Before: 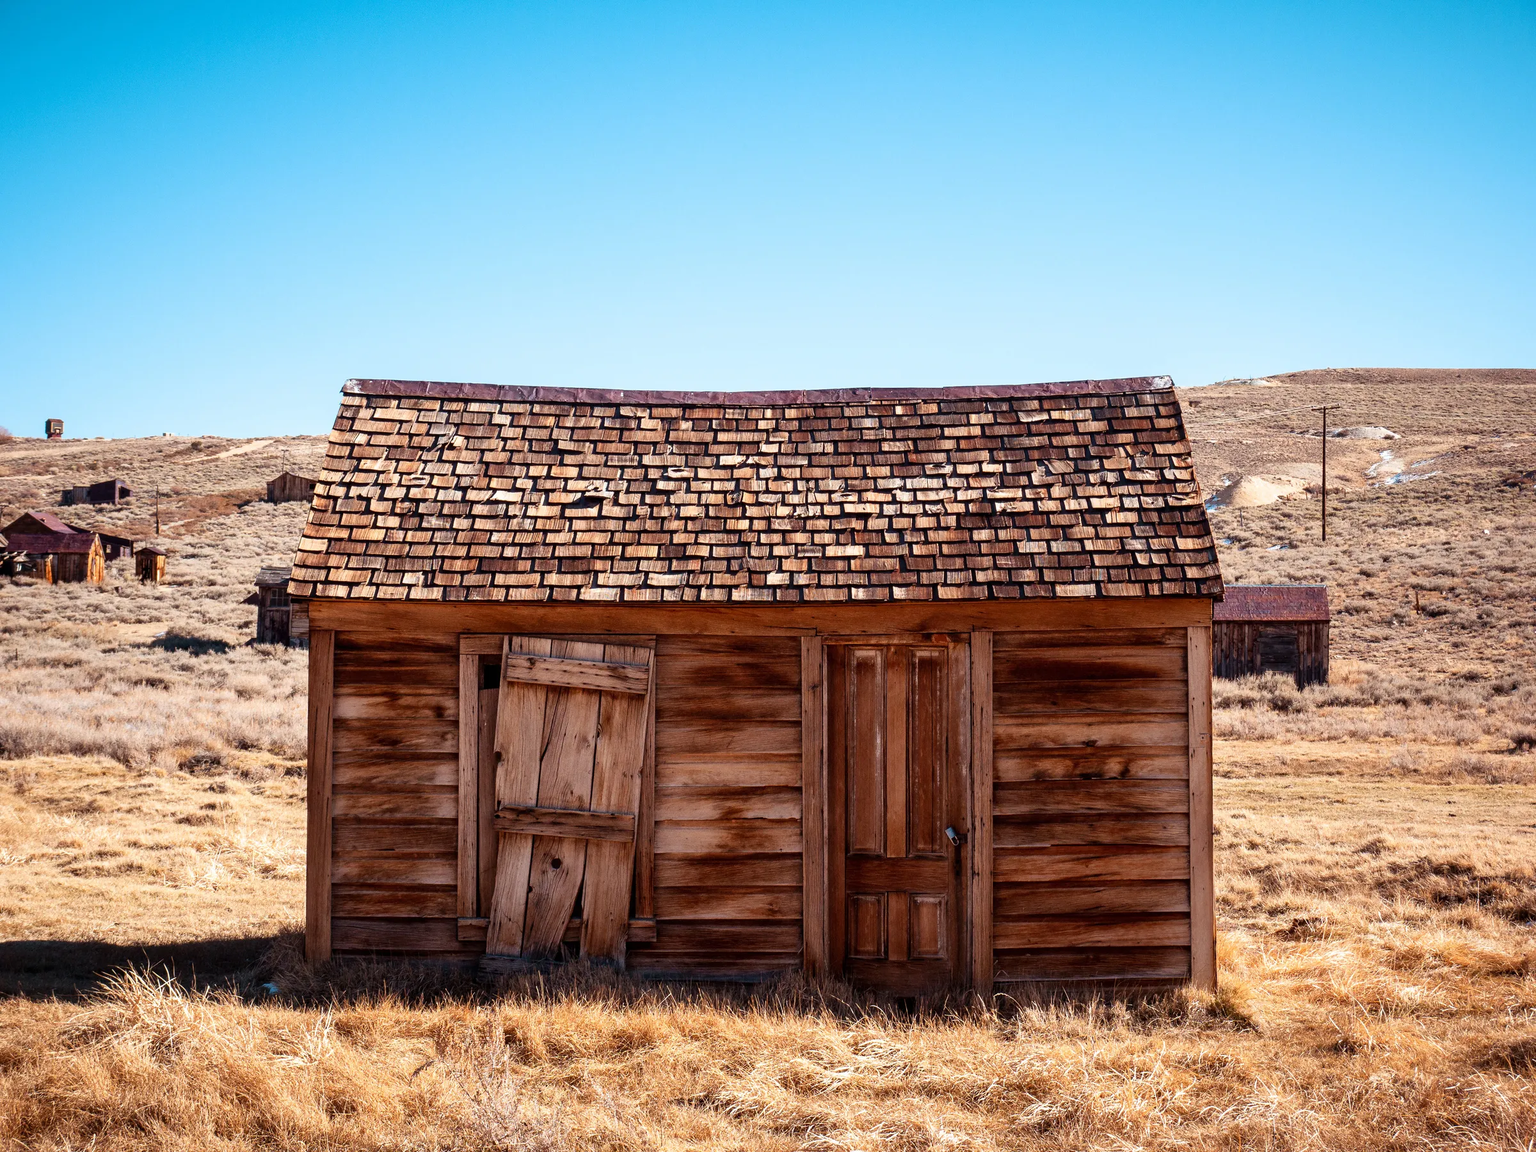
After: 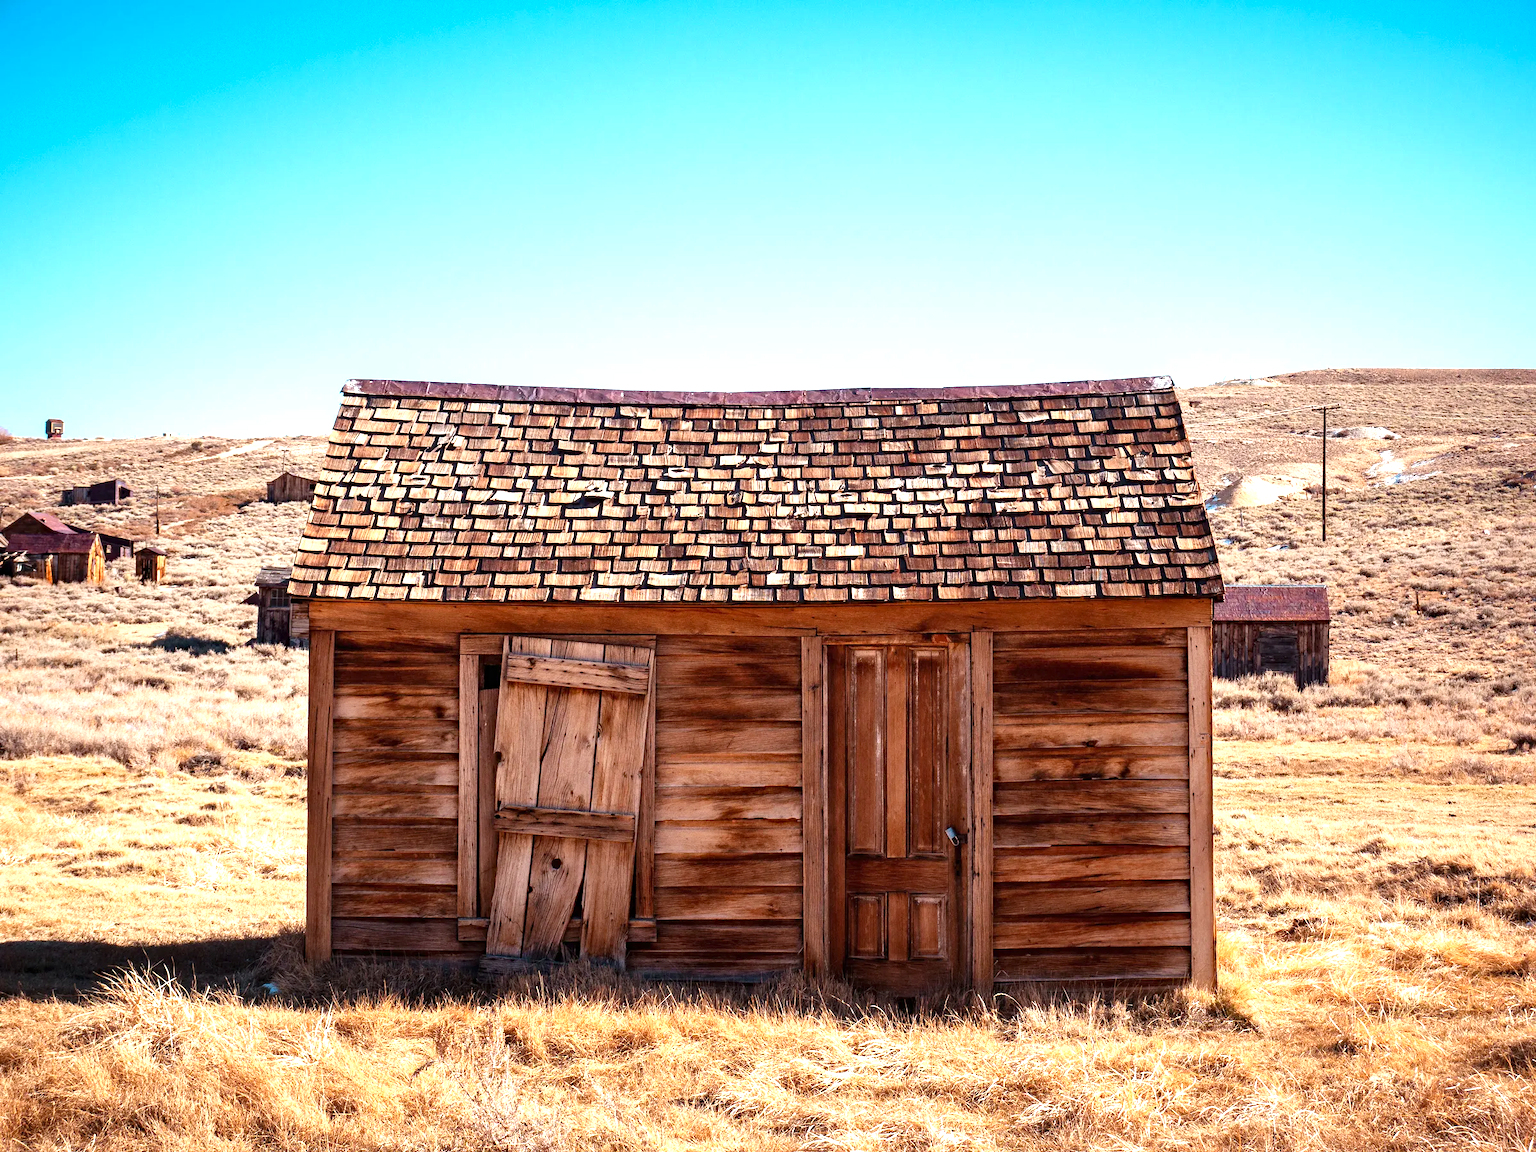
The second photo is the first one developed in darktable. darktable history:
haze removal: compatibility mode true, adaptive false
exposure: black level correction 0, exposure 0.7 EV, compensate exposure bias true, compensate highlight preservation false
